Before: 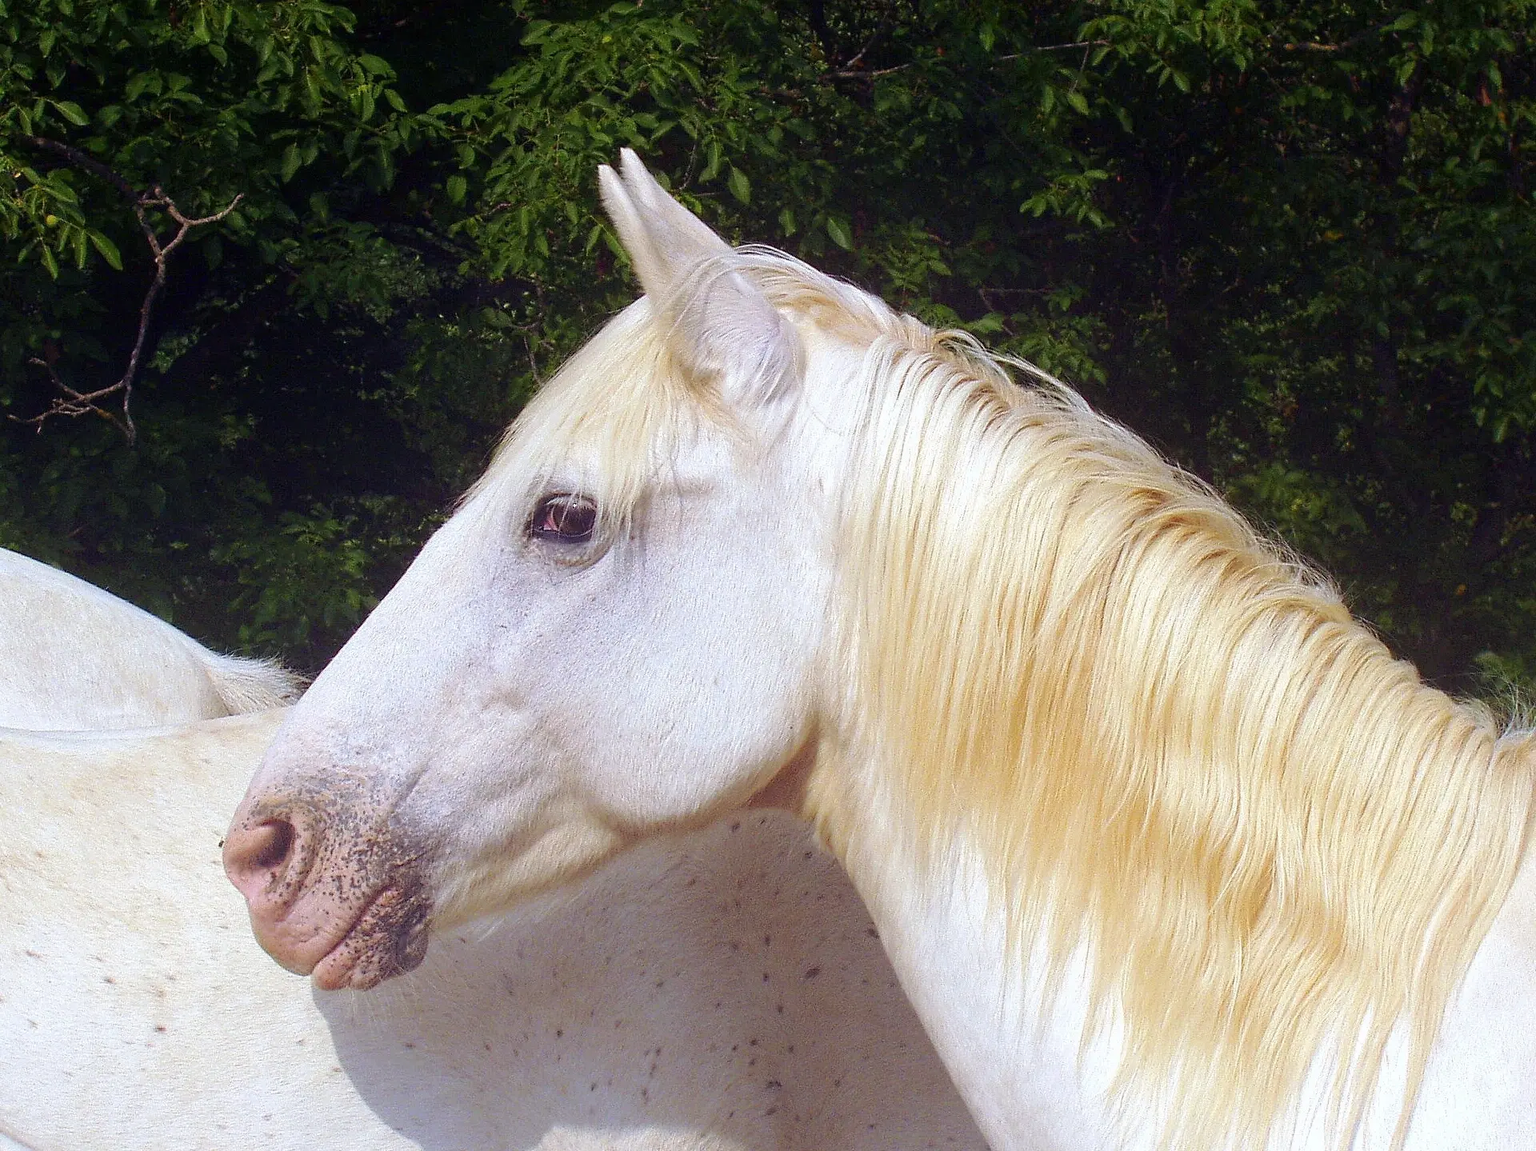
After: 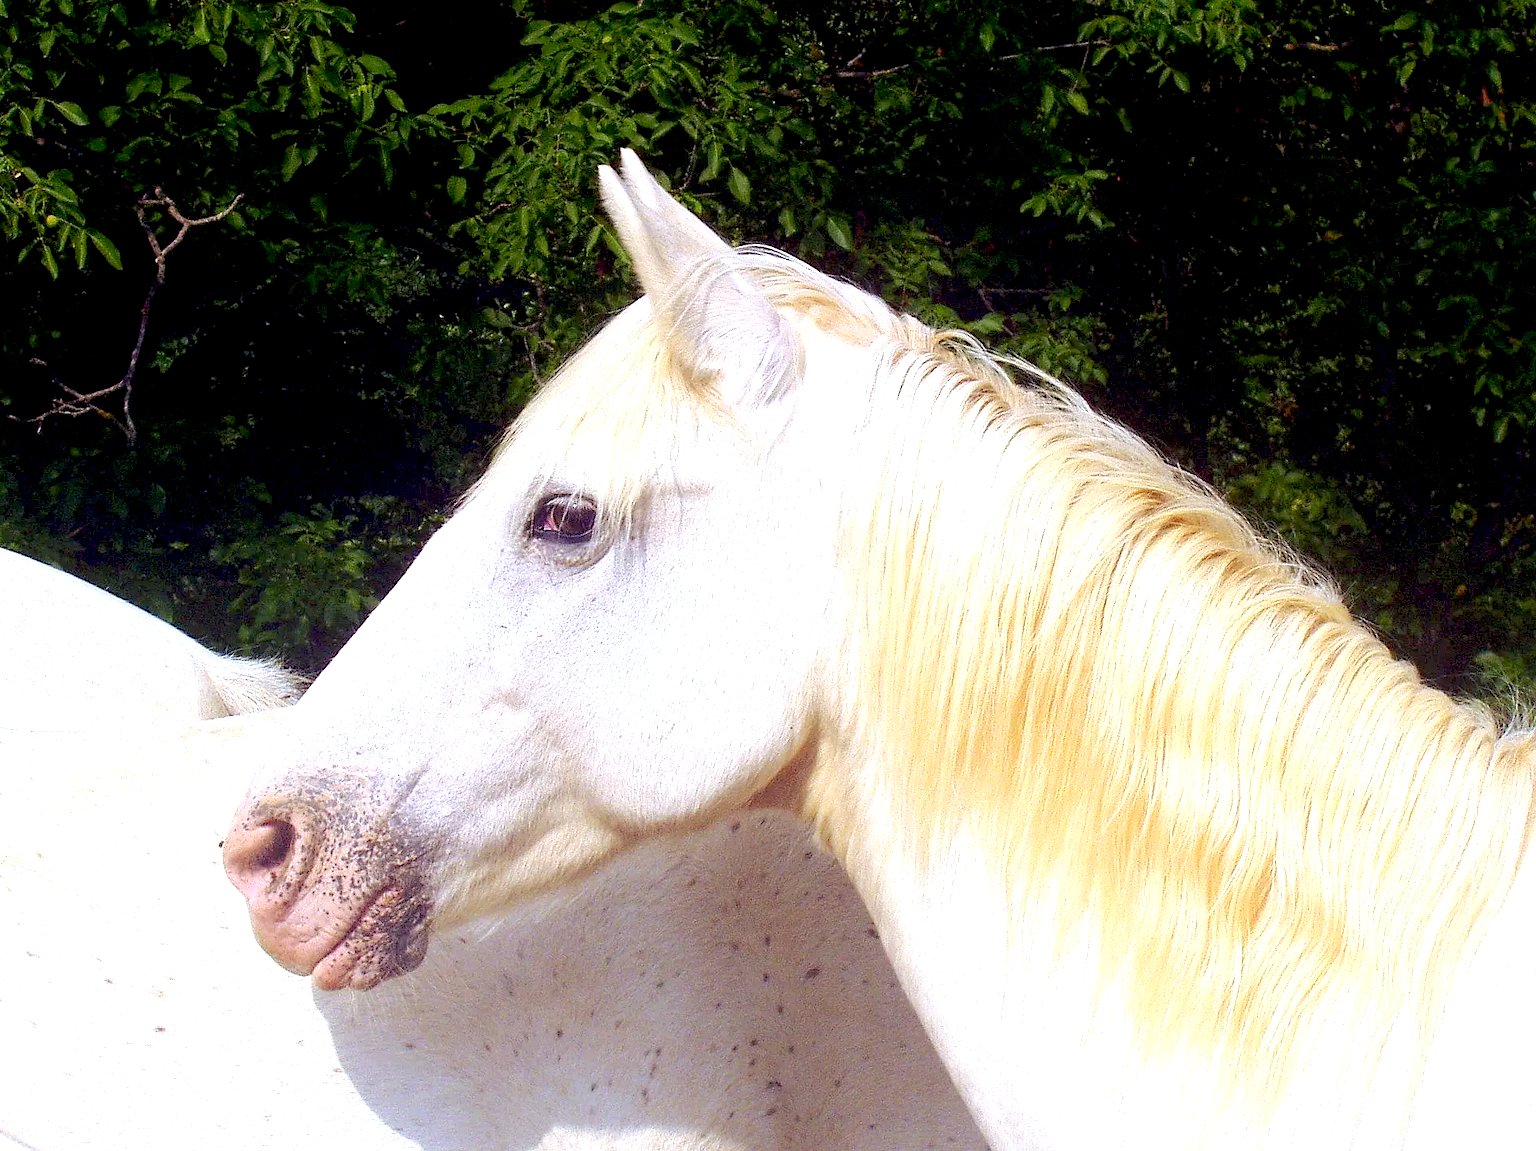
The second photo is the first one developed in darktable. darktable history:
exposure: black level correction 0.012, exposure 0.692 EV, compensate exposure bias true, compensate highlight preservation false
